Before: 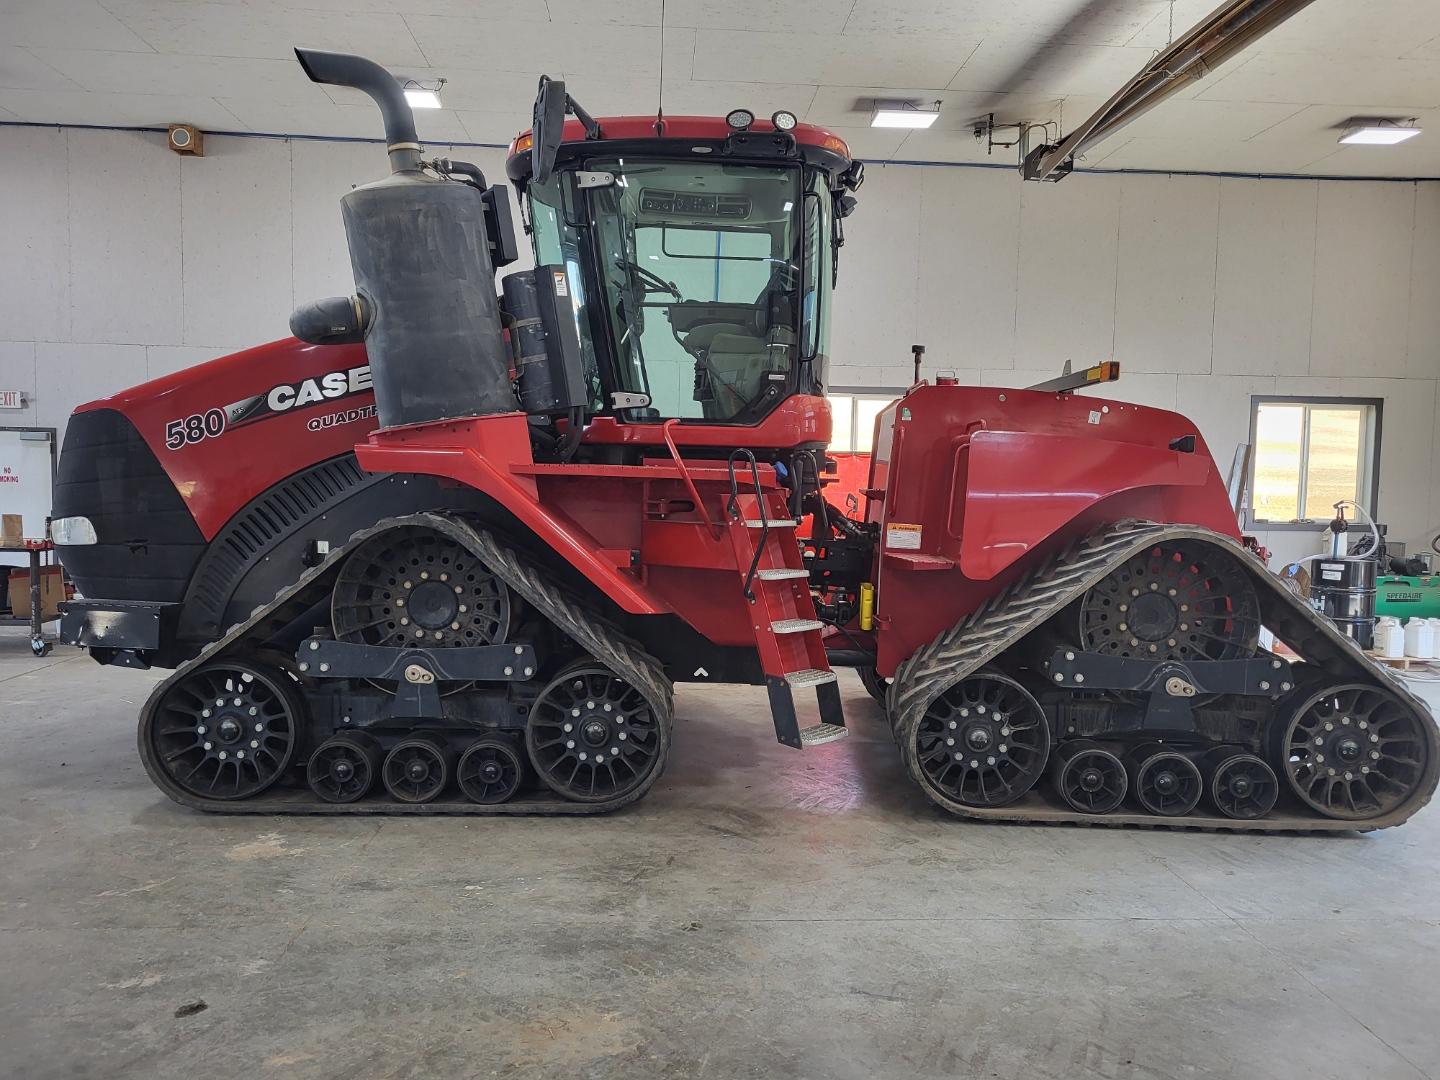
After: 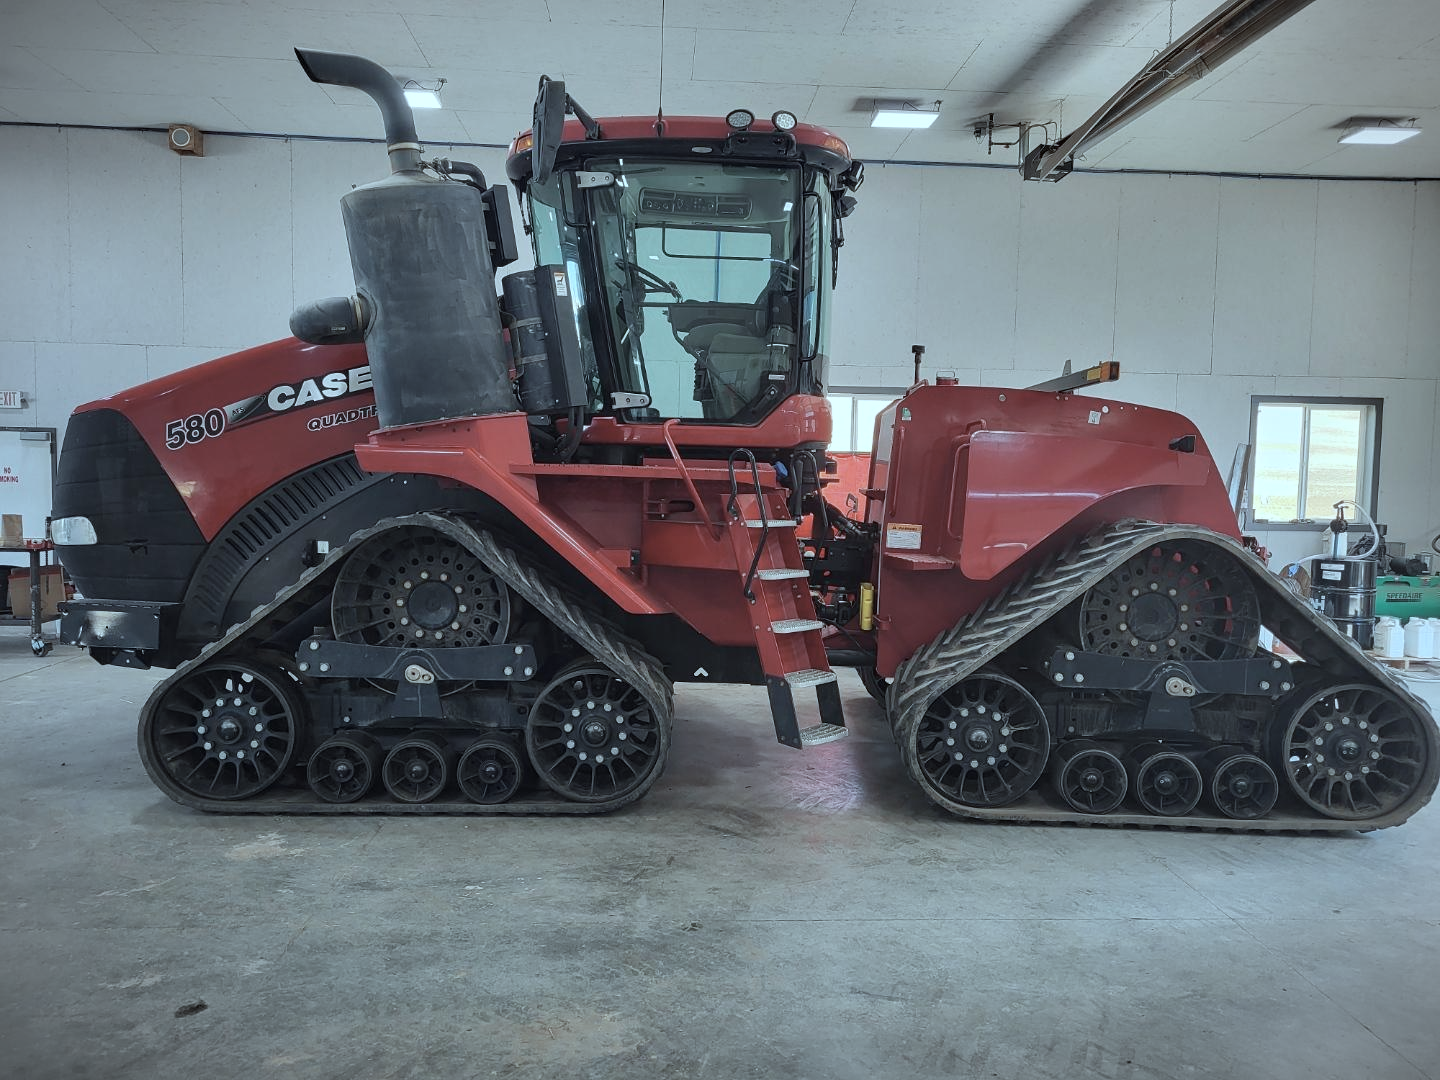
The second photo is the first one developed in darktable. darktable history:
vignetting: fall-off start 100.33%, width/height ratio 1.306
tone equalizer: on, module defaults
color correction: highlights a* -12.81, highlights b* -18.01, saturation 0.698
